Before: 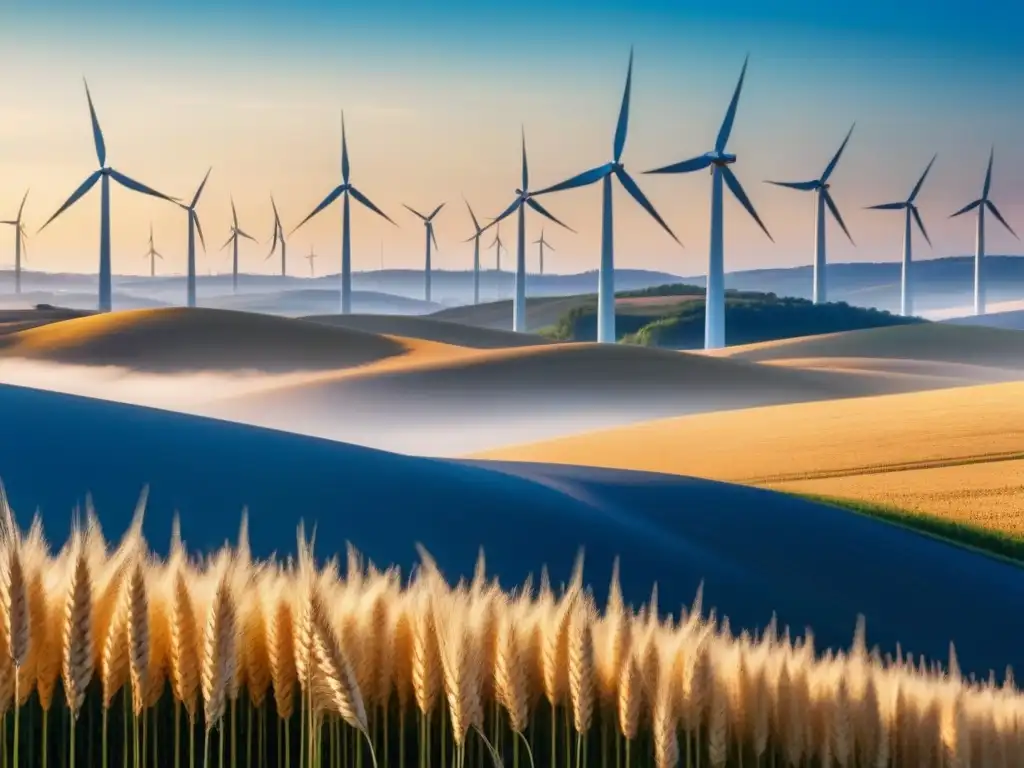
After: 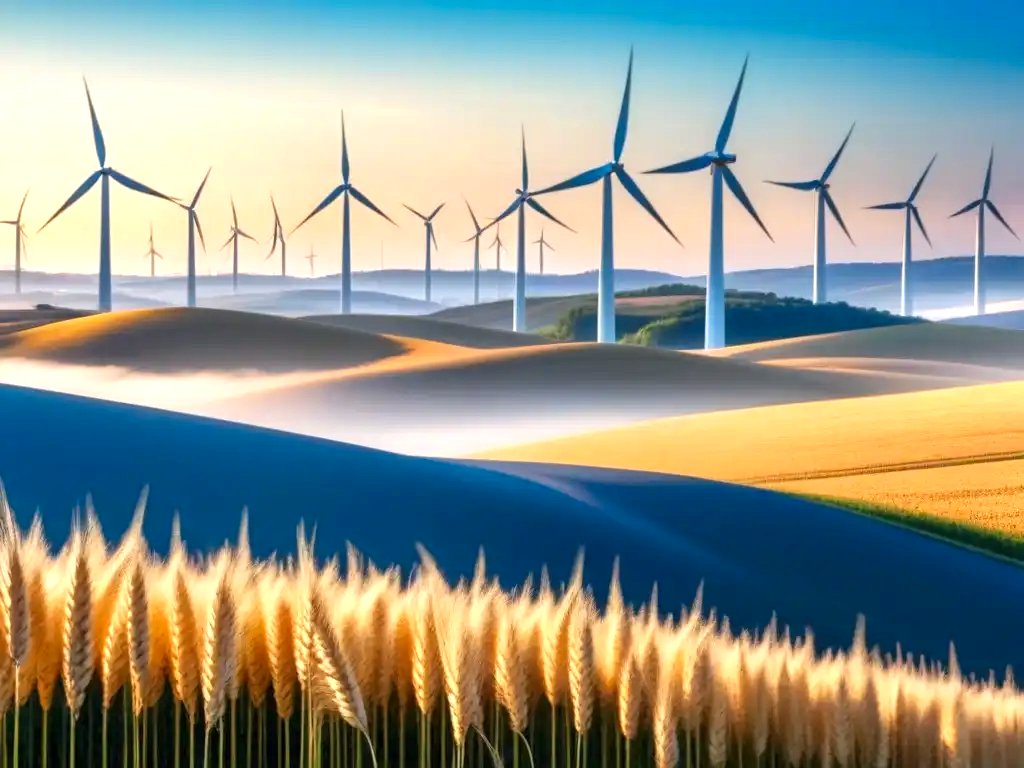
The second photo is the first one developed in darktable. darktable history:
contrast brightness saturation: saturation 0.1
exposure: black level correction 0, exposure 0.5 EV, compensate exposure bias true, compensate highlight preservation false
local contrast: highlights 100%, shadows 100%, detail 120%, midtone range 0.2
